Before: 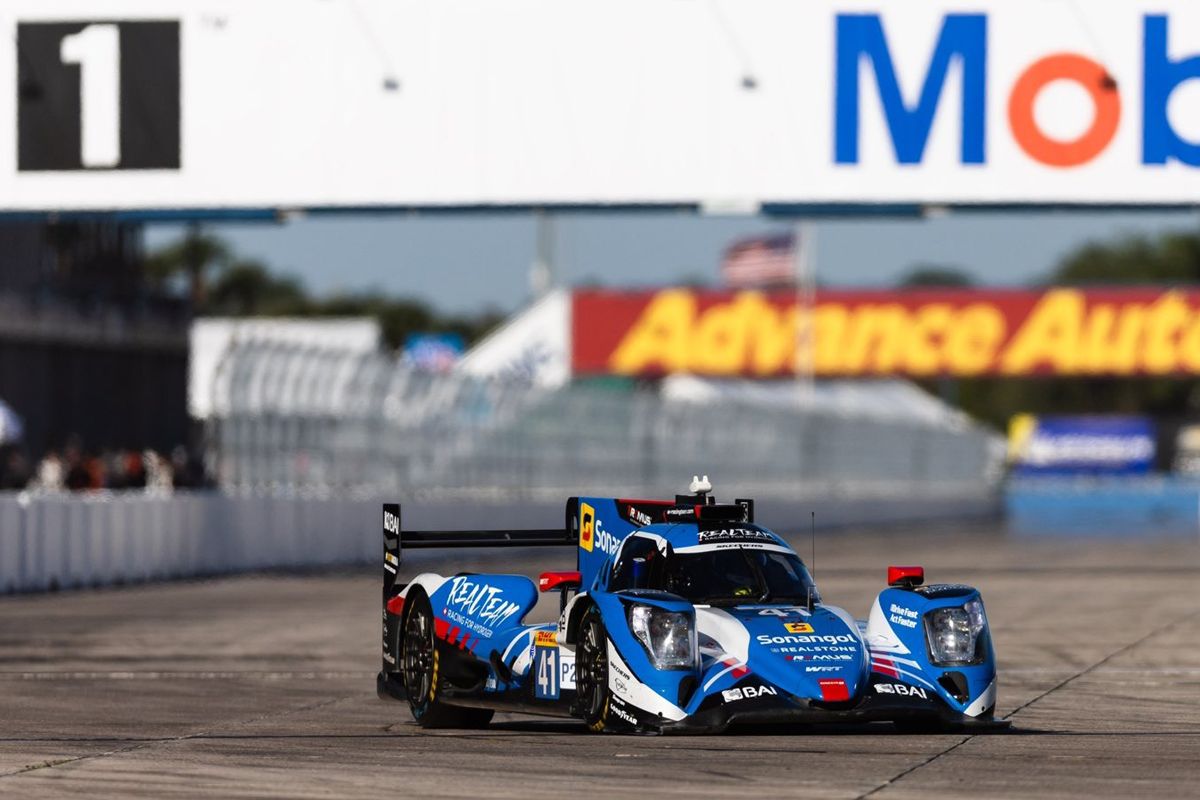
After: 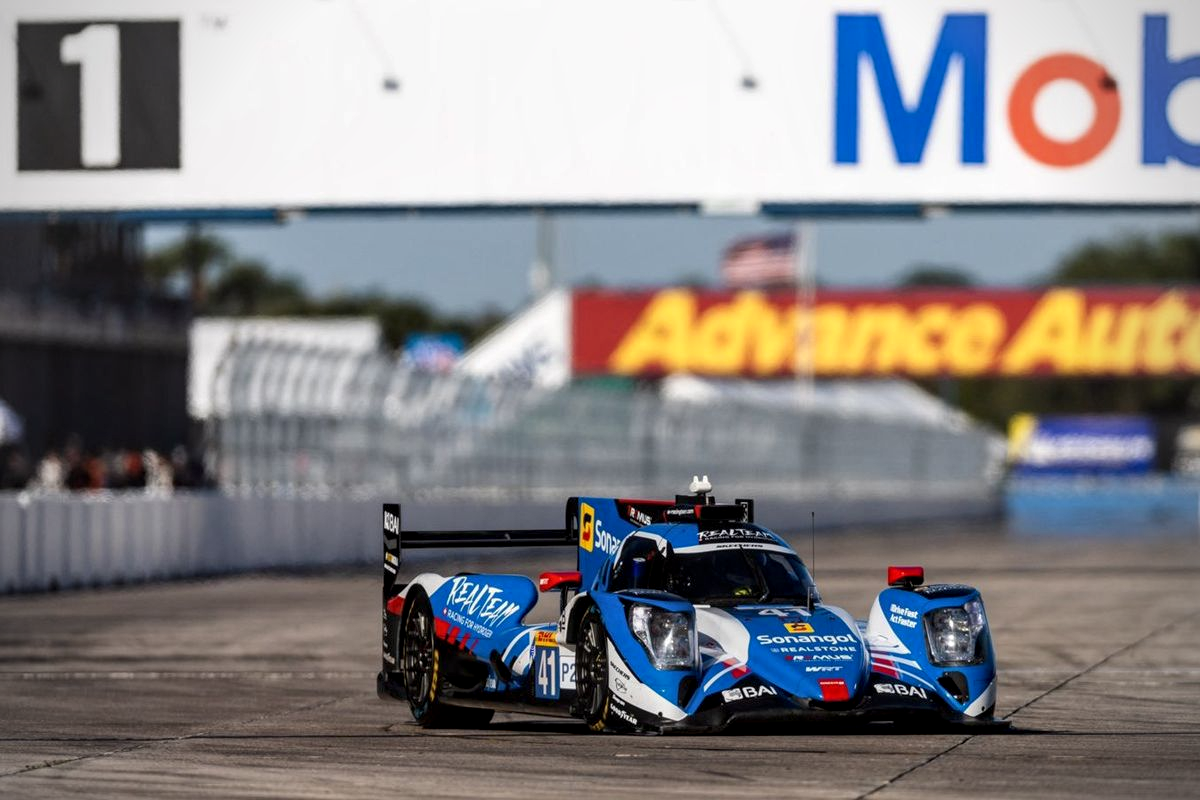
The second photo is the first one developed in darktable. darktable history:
local contrast: on, module defaults
vignetting: on, module defaults
